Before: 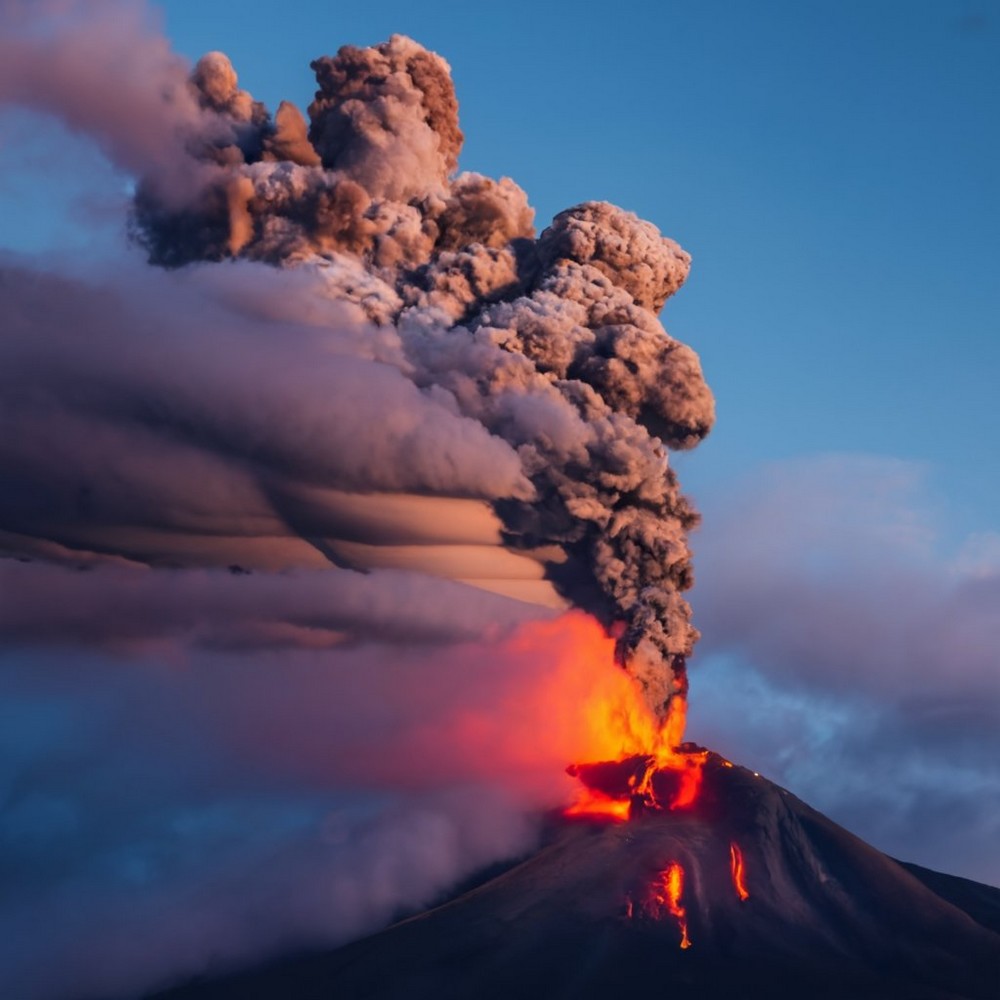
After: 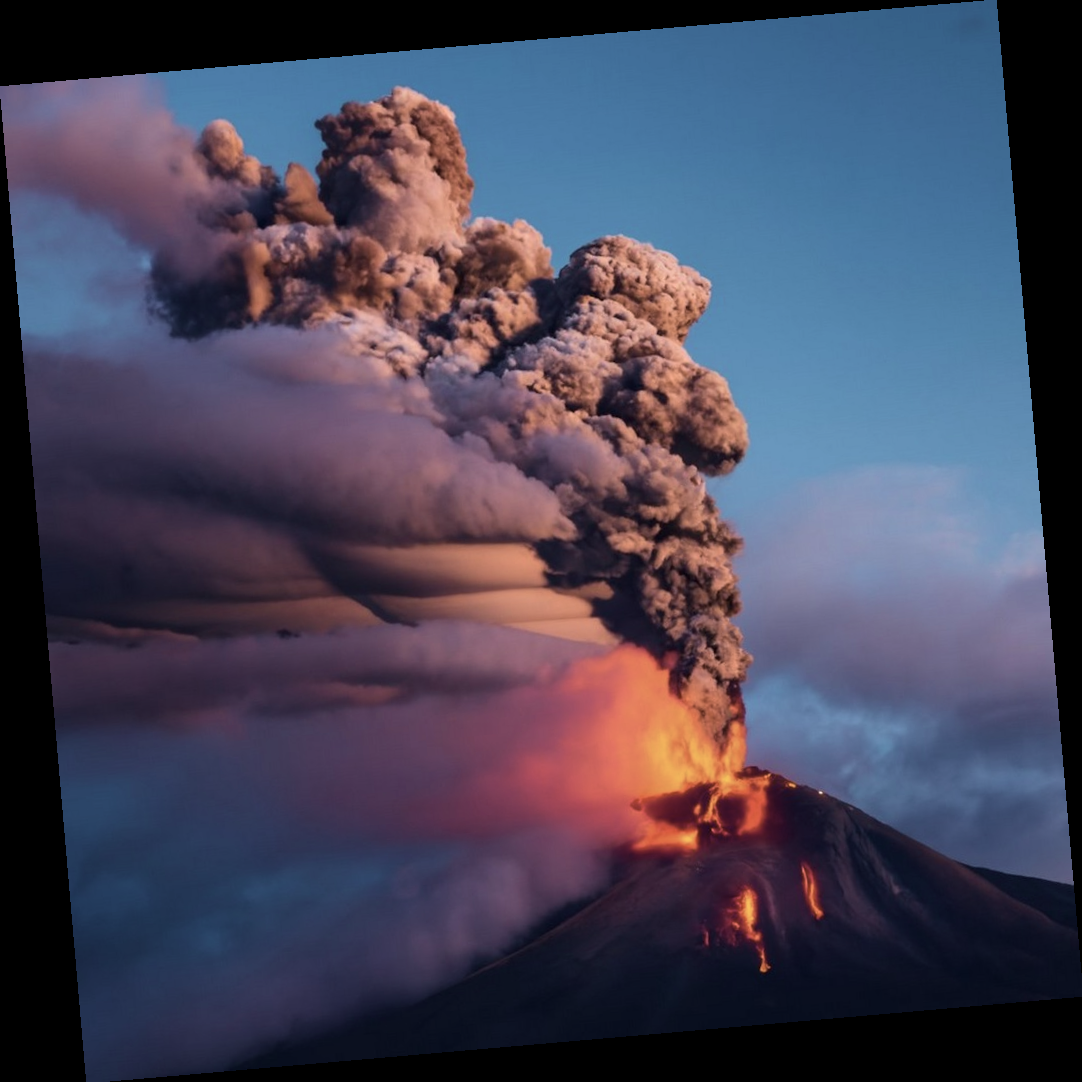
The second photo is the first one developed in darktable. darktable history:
velvia: strength 45%
rotate and perspective: rotation -4.98°, automatic cropping off
contrast brightness saturation: contrast 0.1, saturation -0.36
